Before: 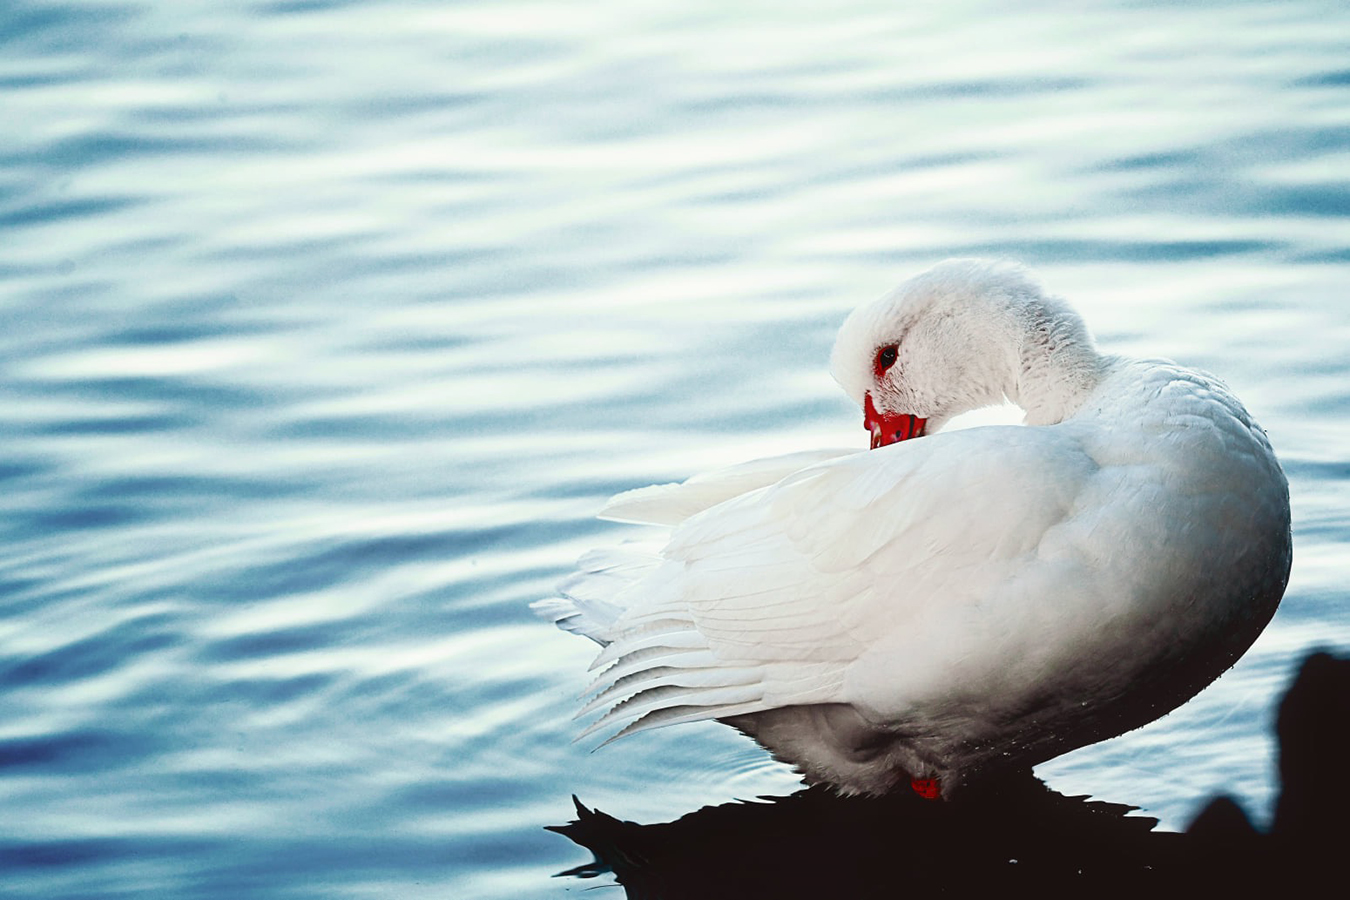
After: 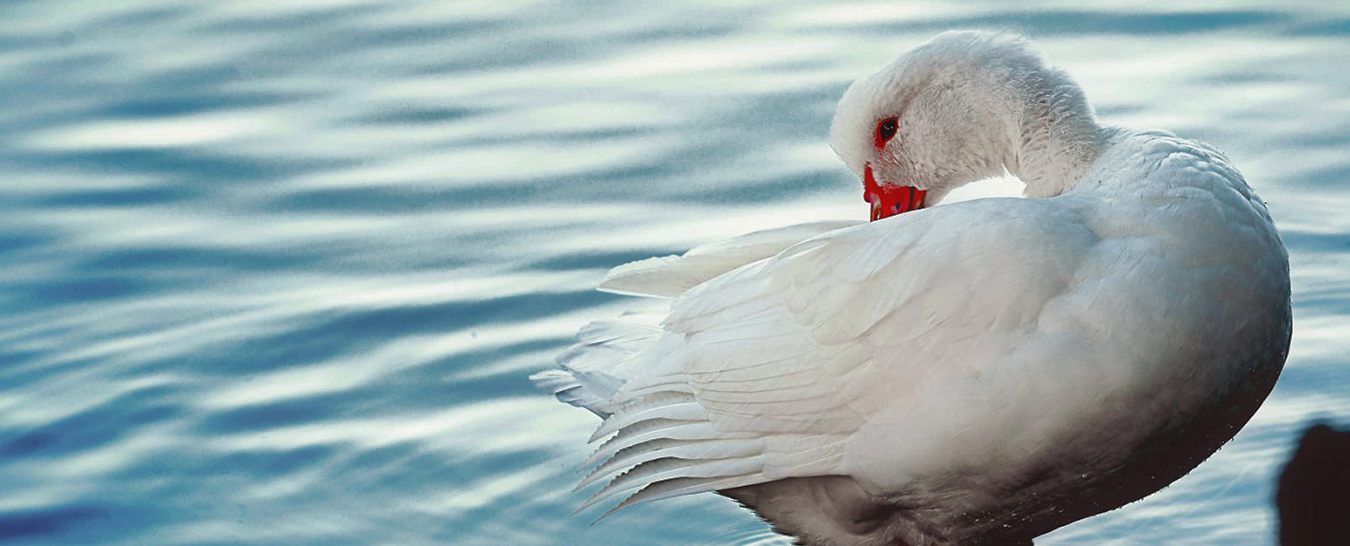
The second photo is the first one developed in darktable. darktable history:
shadows and highlights: shadows 40, highlights -60
crop and rotate: top 25.357%, bottom 13.942%
